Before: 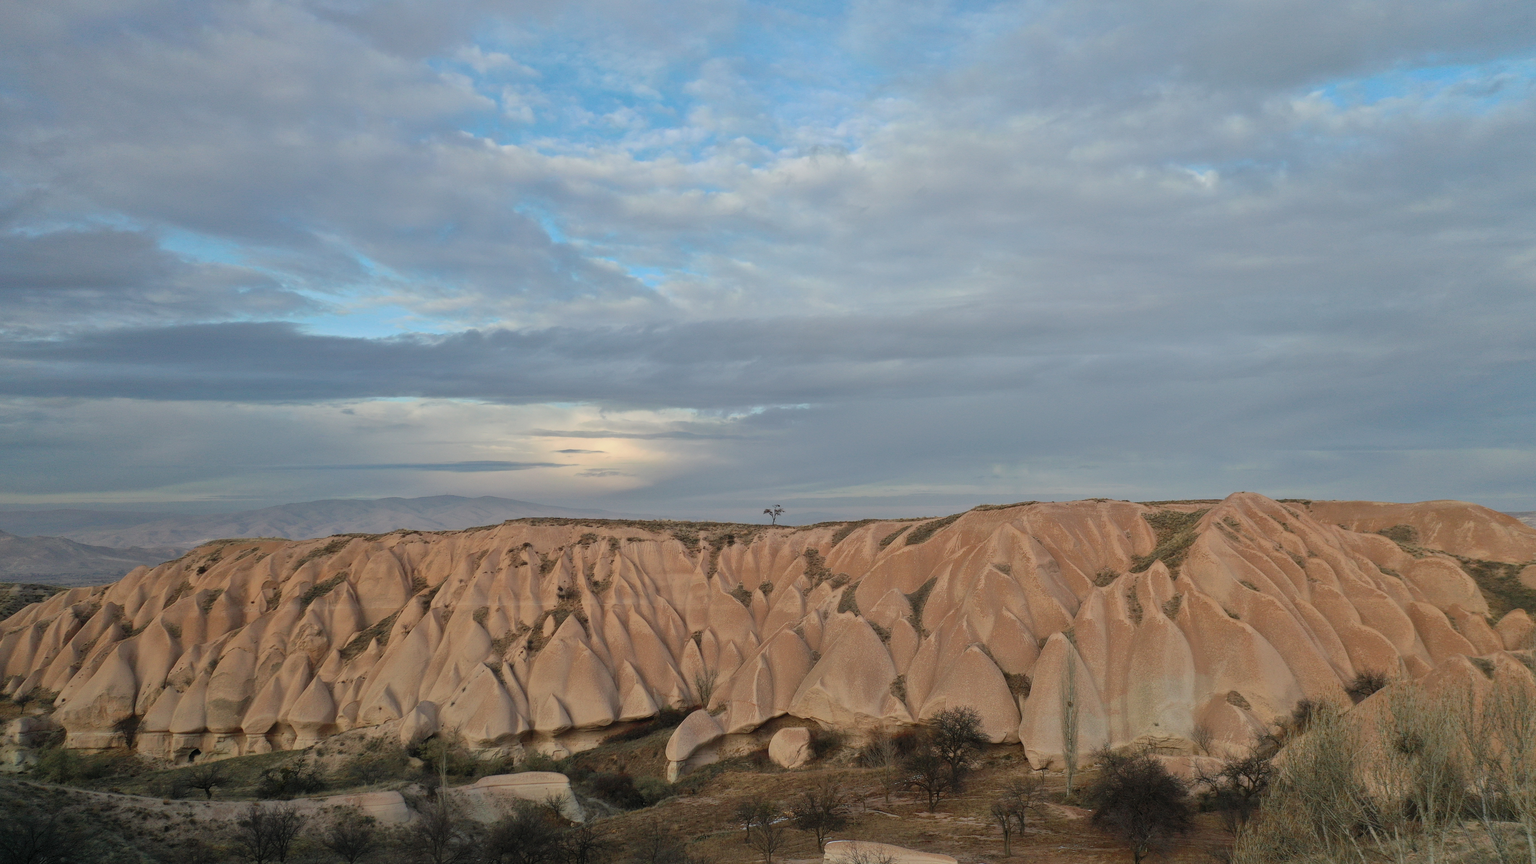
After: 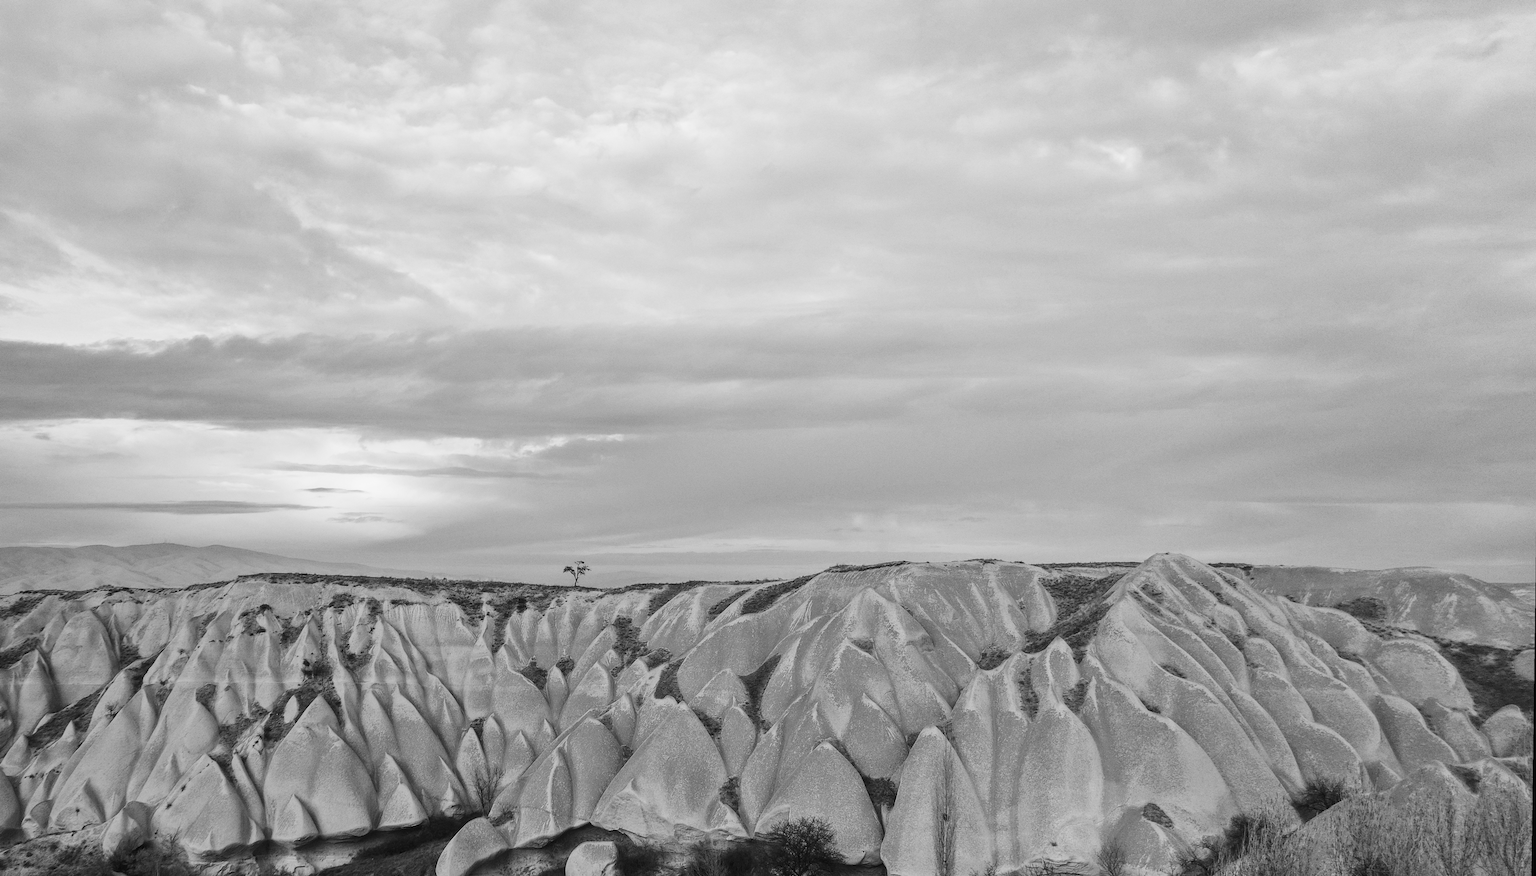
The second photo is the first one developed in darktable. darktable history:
rotate and perspective: rotation 0.8°, automatic cropping off
monochrome: on, module defaults
local contrast: detail 115%
contrast equalizer: octaves 7, y [[0.6 ×6], [0.55 ×6], [0 ×6], [0 ×6], [0 ×6]], mix -0.3
contrast brightness saturation: contrast 0.4, brightness 0.1, saturation 0.21
crop and rotate: left 20.74%, top 7.912%, right 0.375%, bottom 13.378%
